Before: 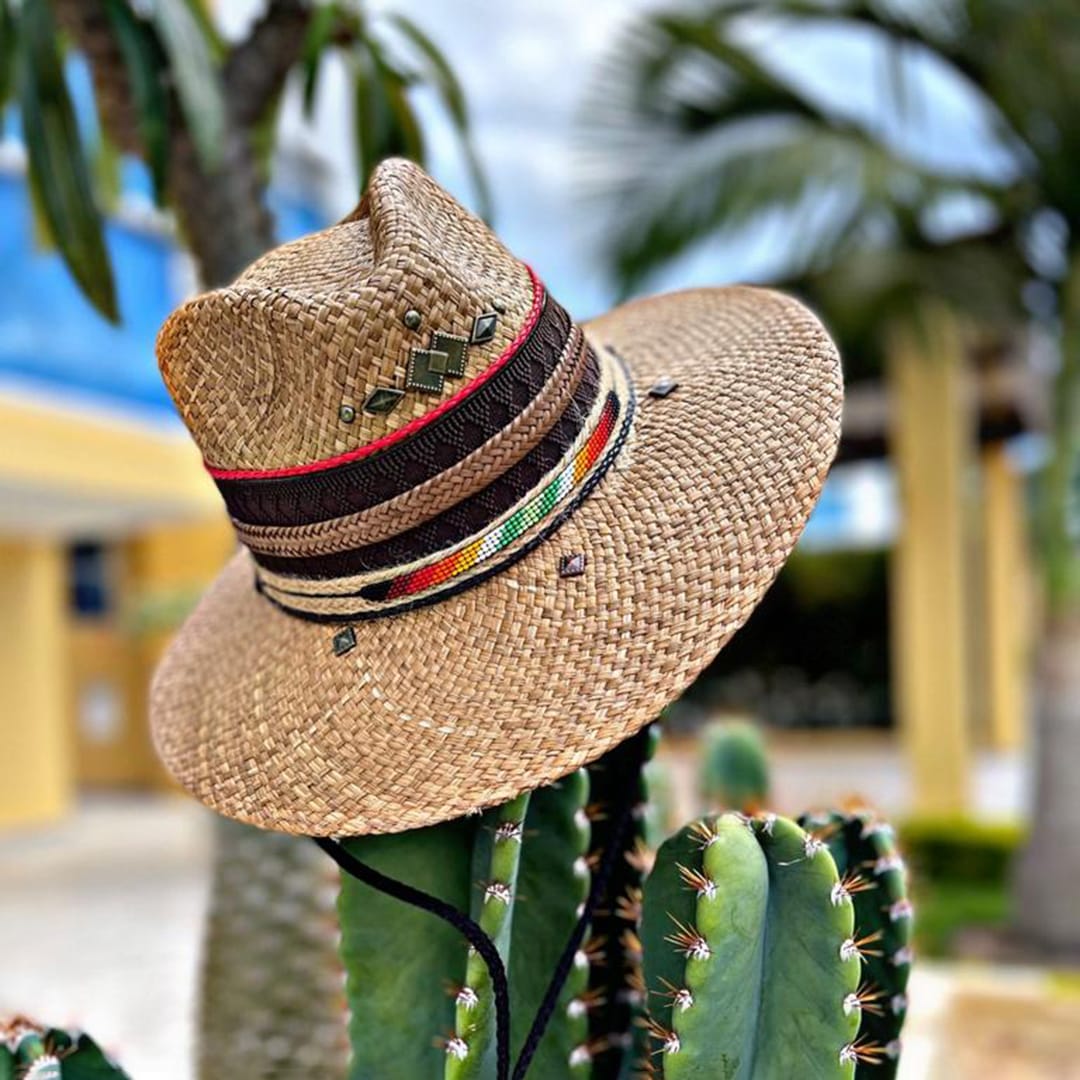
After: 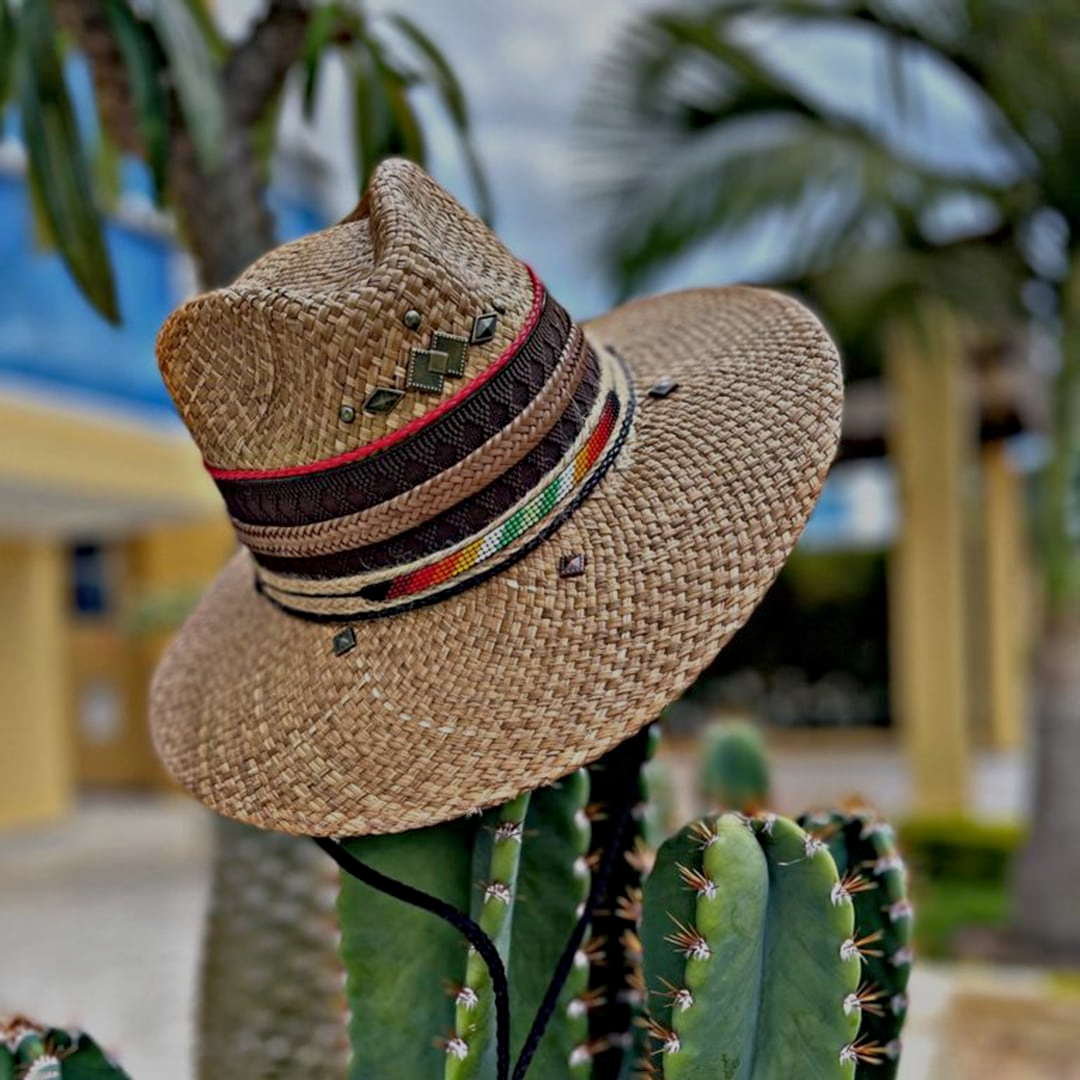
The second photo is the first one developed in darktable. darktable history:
tone equalizer: -8 EV -0.012 EV, -7 EV 0.027 EV, -6 EV -0.008 EV, -5 EV 0.004 EV, -4 EV -0.04 EV, -3 EV -0.234 EV, -2 EV -0.648 EV, -1 EV -0.983 EV, +0 EV -0.962 EV
contrast equalizer: y [[0.5, 0.5, 0.544, 0.569, 0.5, 0.5], [0.5 ×6], [0.5 ×6], [0 ×6], [0 ×6]]
